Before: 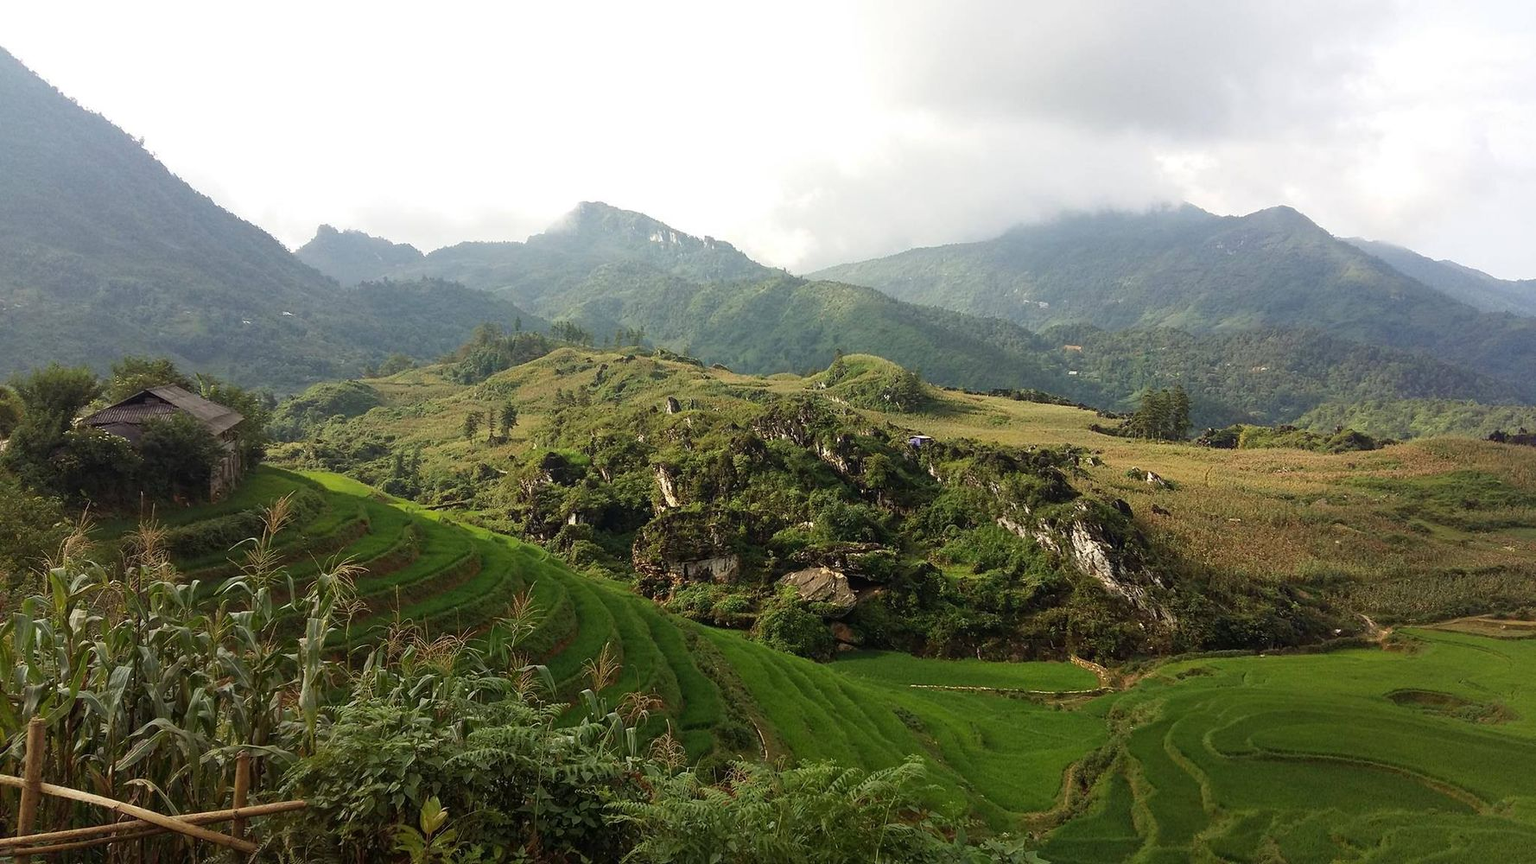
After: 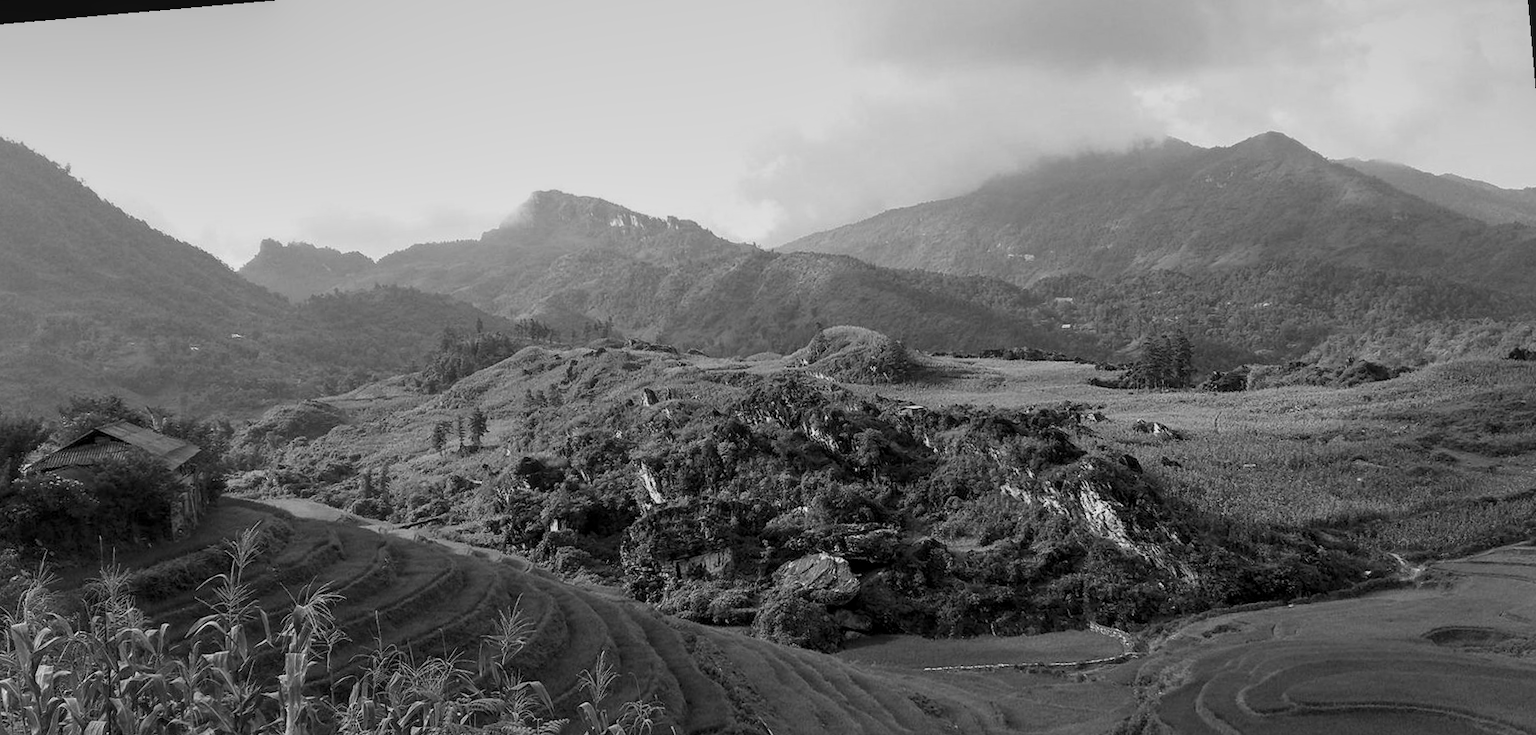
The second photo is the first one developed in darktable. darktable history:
white balance: red 0.967, blue 1.119, emerald 0.756
graduated density: hue 238.83°, saturation 50%
monochrome: on, module defaults
rotate and perspective: rotation -4.98°, automatic cropping off
crop: left 5.596%, top 10.314%, right 3.534%, bottom 19.395%
local contrast: on, module defaults
tone equalizer: on, module defaults
